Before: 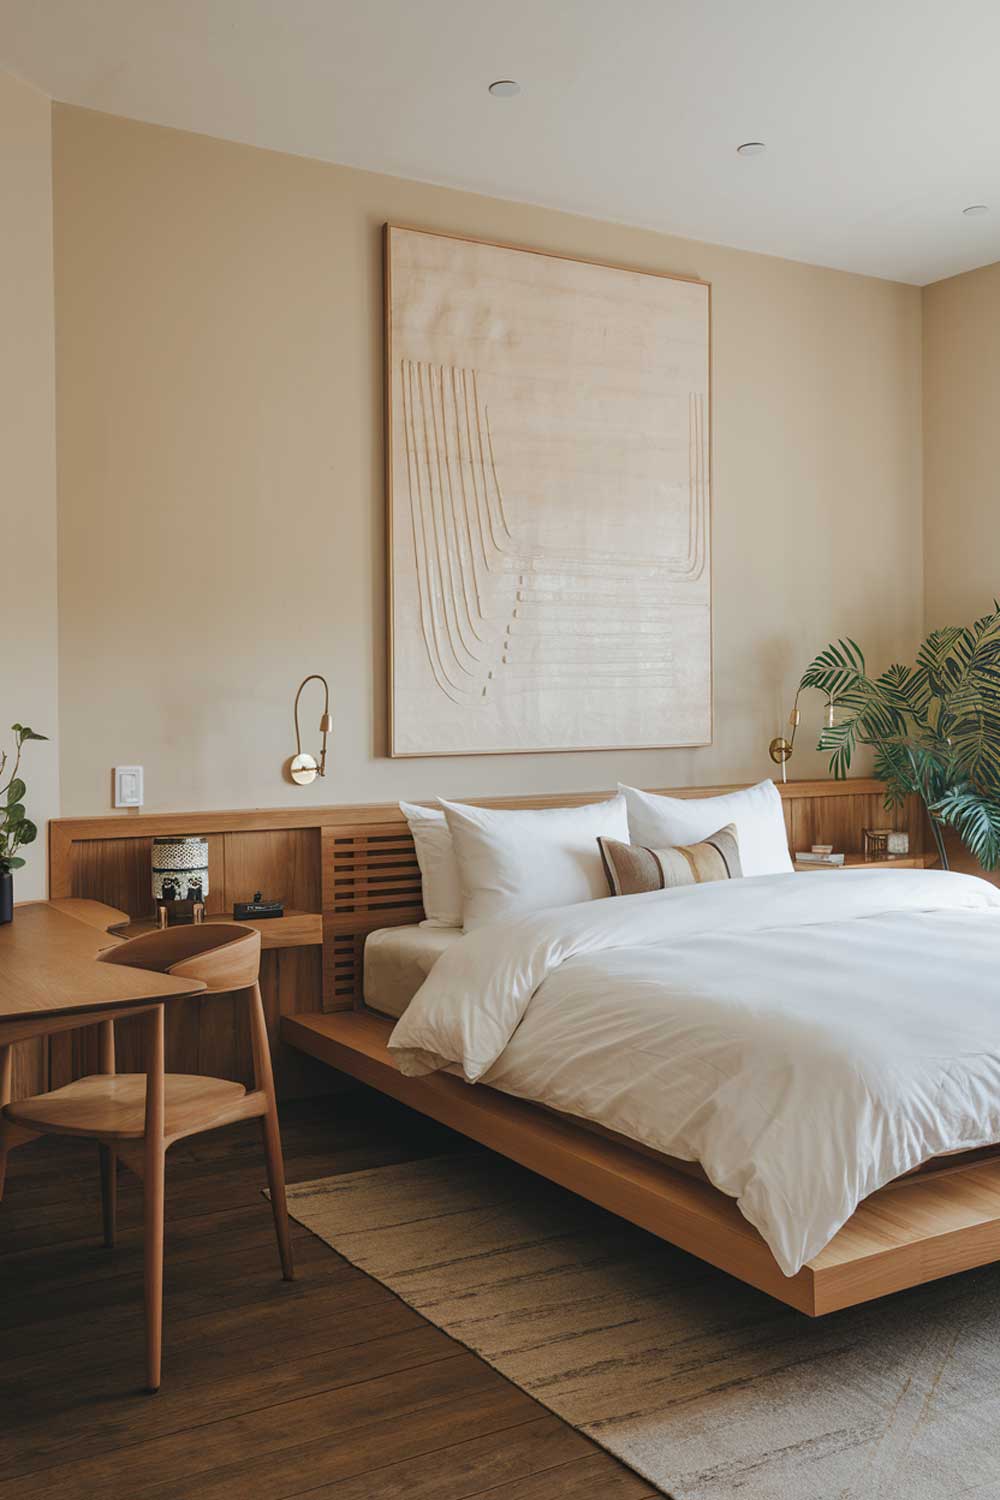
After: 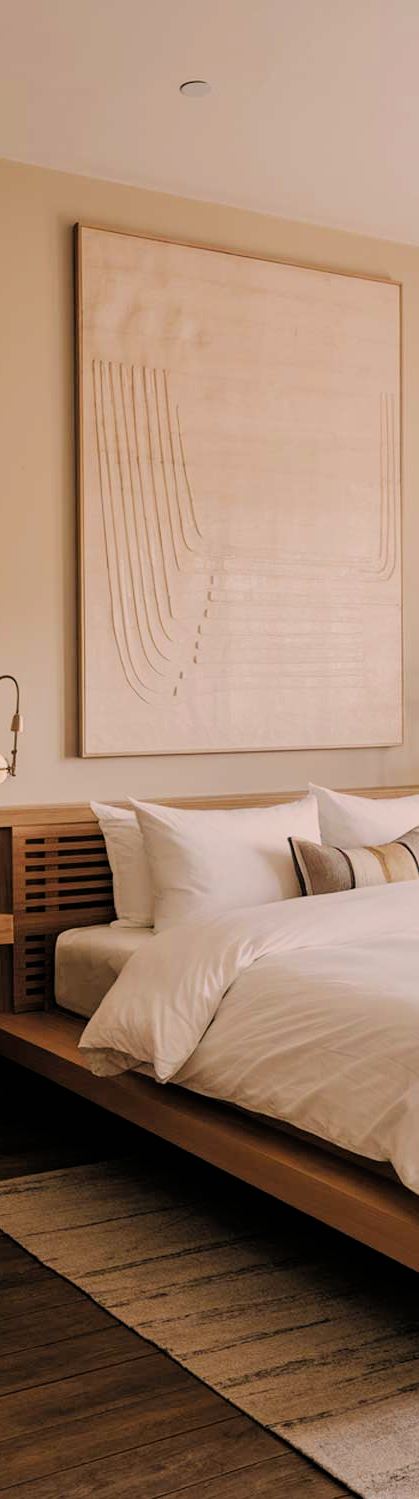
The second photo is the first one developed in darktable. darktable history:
crop: left 30.987%, right 27.022%
filmic rgb: black relative exposure -5.03 EV, white relative exposure 3.99 EV, hardness 2.88, contrast 1.183
color correction: highlights a* 11.63, highlights b* 11.84
